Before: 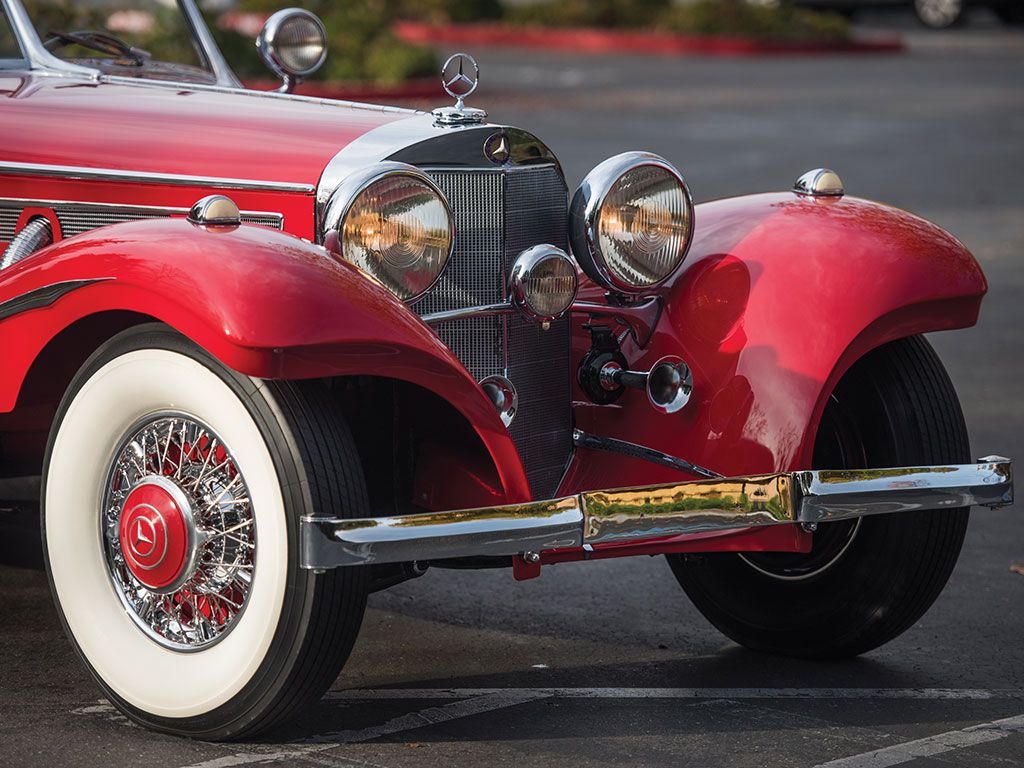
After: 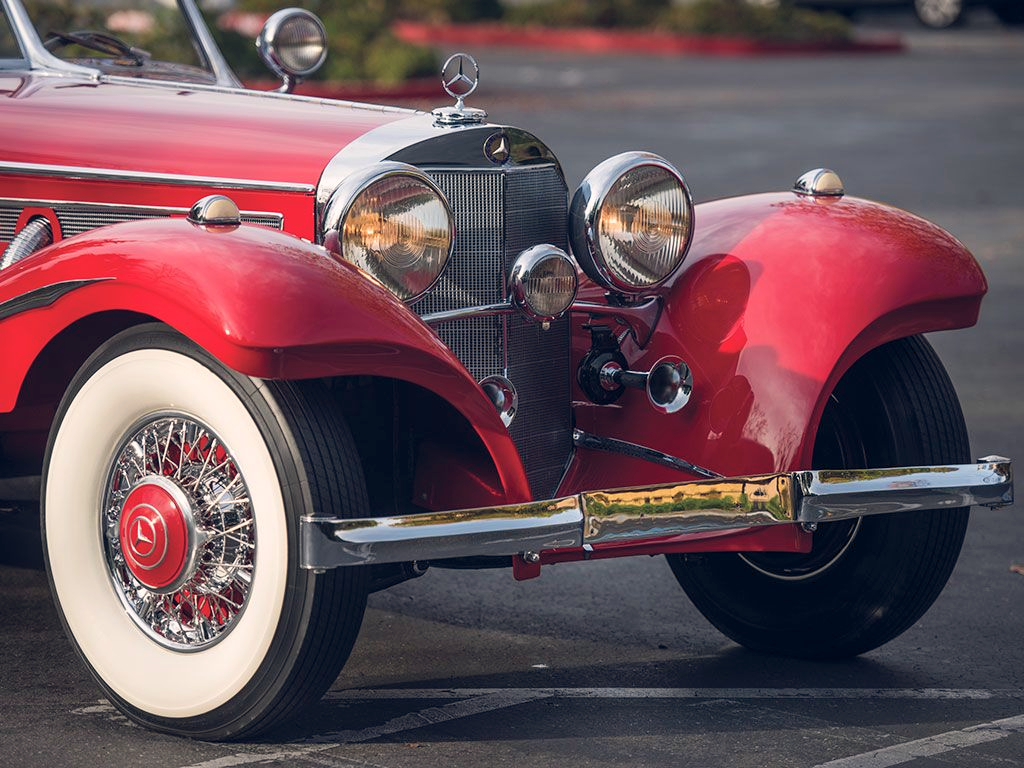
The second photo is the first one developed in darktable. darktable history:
contrast brightness saturation: contrast 0.05, brightness 0.06, saturation 0.01
color balance rgb: shadows lift › hue 87.51°, highlights gain › chroma 1.62%, highlights gain › hue 55.1°, global offset › chroma 0.1%, global offset › hue 253.66°, linear chroma grading › global chroma 0.5%
